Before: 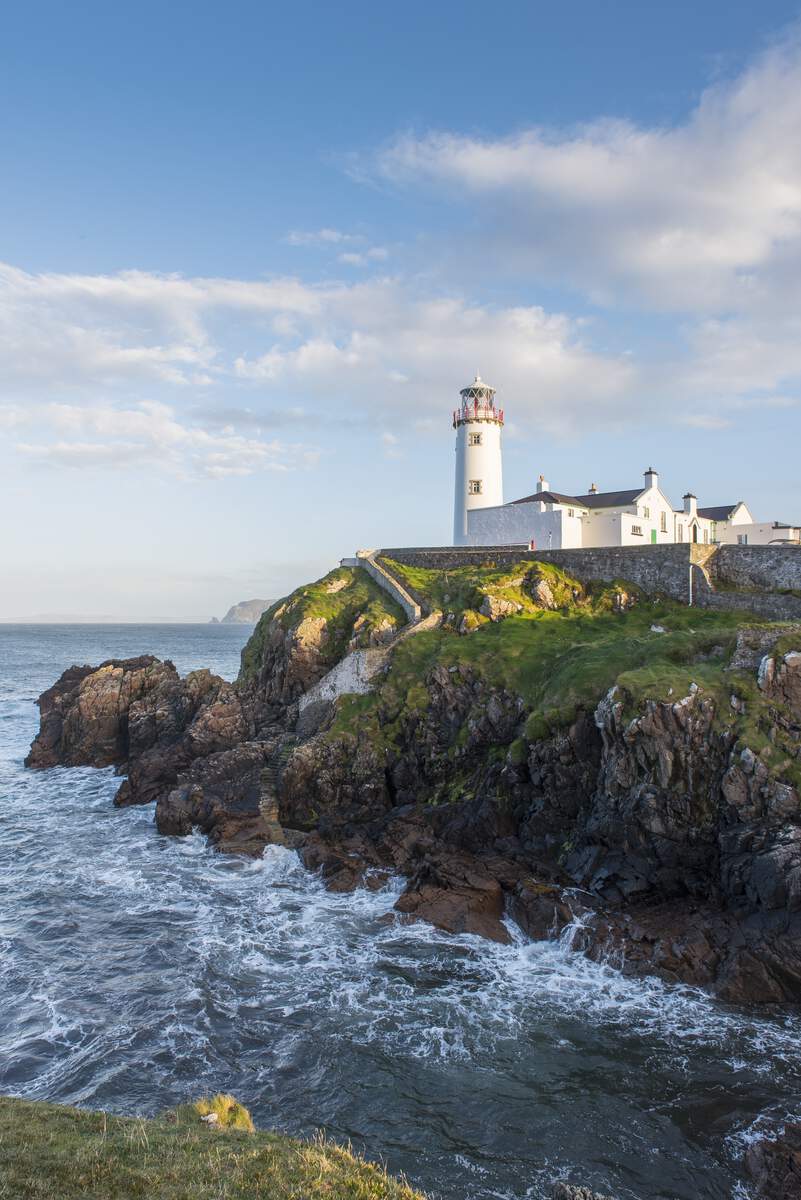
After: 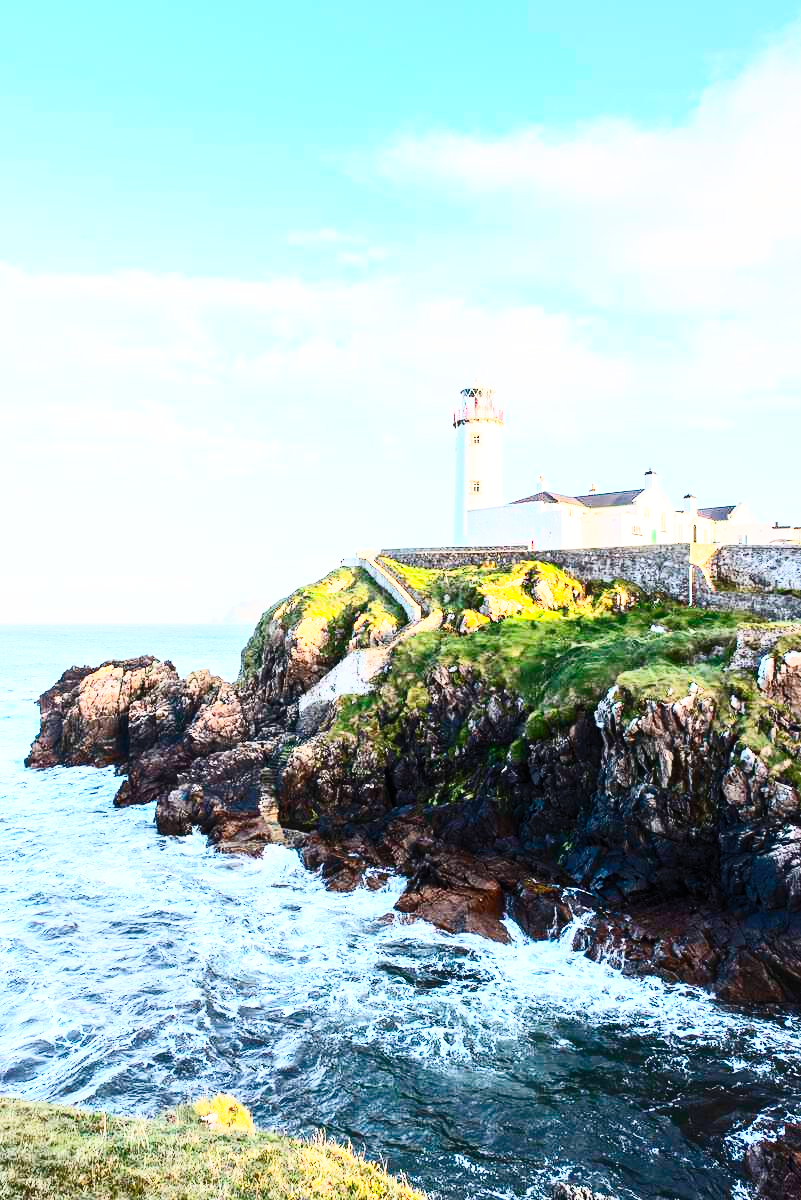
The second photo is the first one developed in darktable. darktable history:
contrast brightness saturation: contrast 0.629, brightness 0.333, saturation 0.14
base curve: curves: ch0 [(0, 0) (0.008, 0.007) (0.022, 0.029) (0.048, 0.089) (0.092, 0.197) (0.191, 0.399) (0.275, 0.534) (0.357, 0.65) (0.477, 0.78) (0.542, 0.833) (0.799, 0.973) (1, 1)], preserve colors none
